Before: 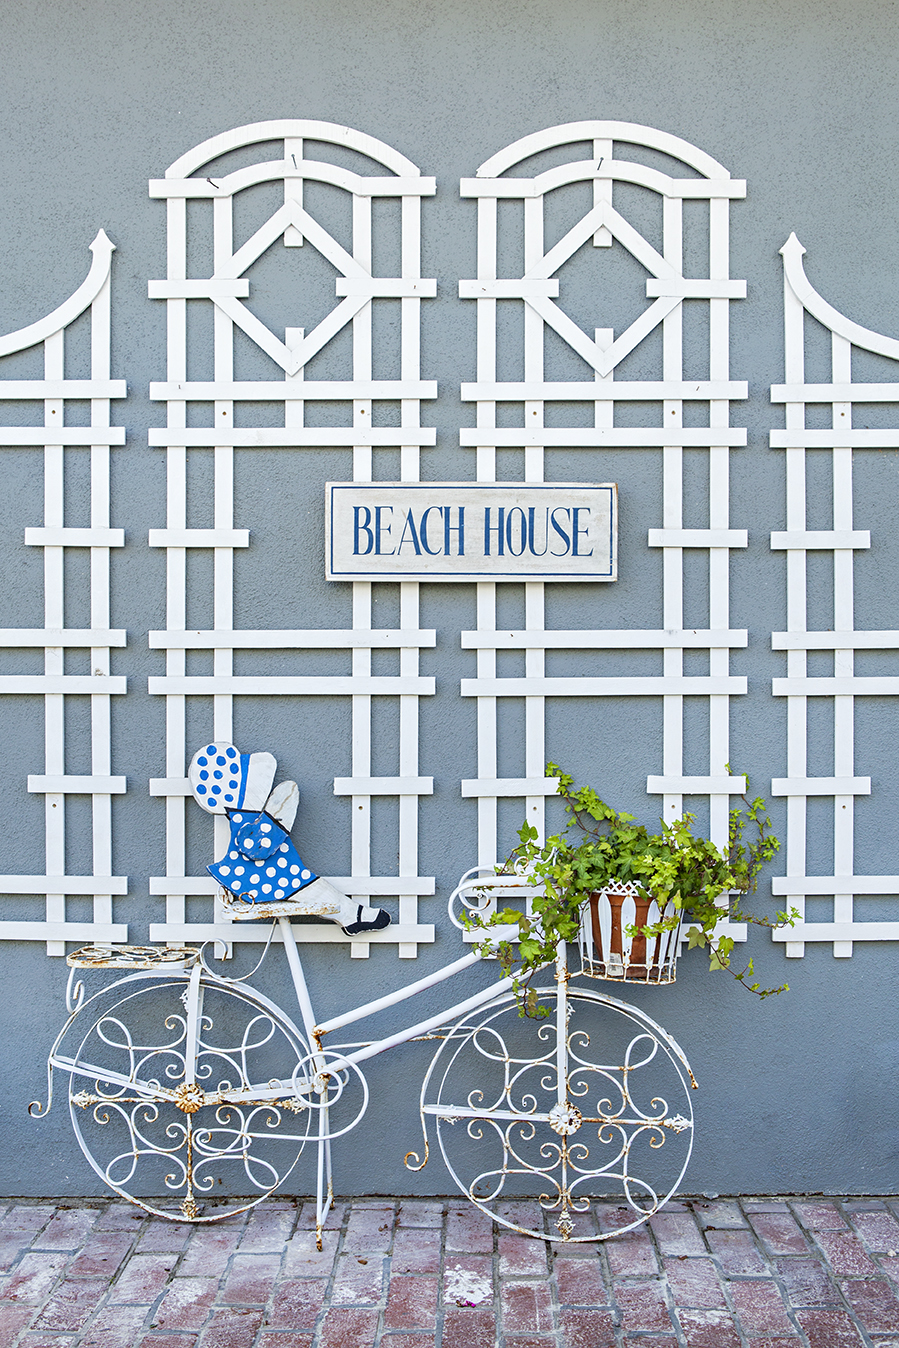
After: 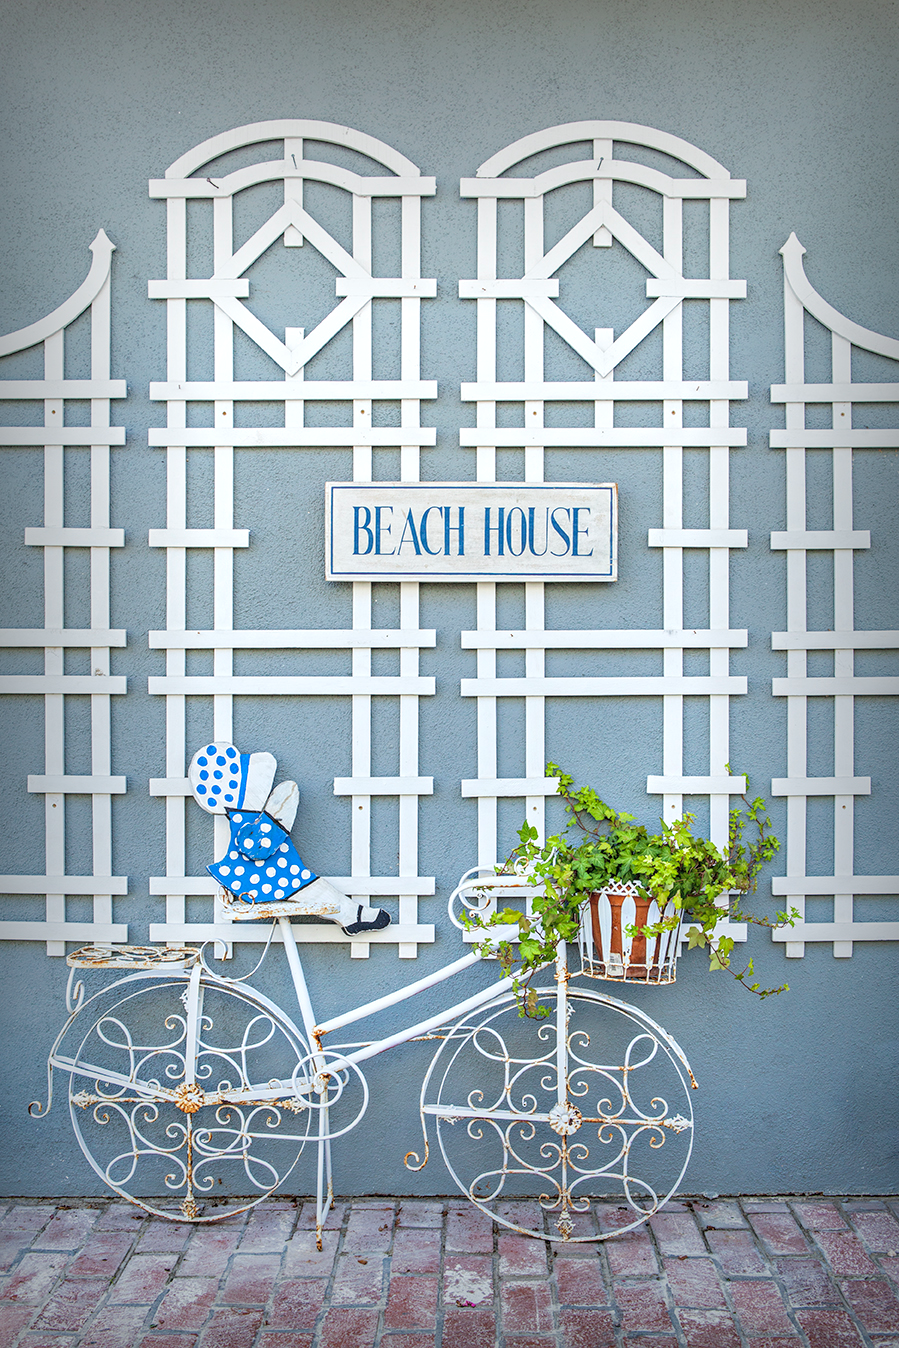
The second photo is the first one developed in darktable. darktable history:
vignetting: fall-off start 53.2%, brightness -0.594, saturation 0, automatic ratio true, width/height ratio 1.313, shape 0.22, unbound false
contrast brightness saturation: brightness 0.15
local contrast: on, module defaults
